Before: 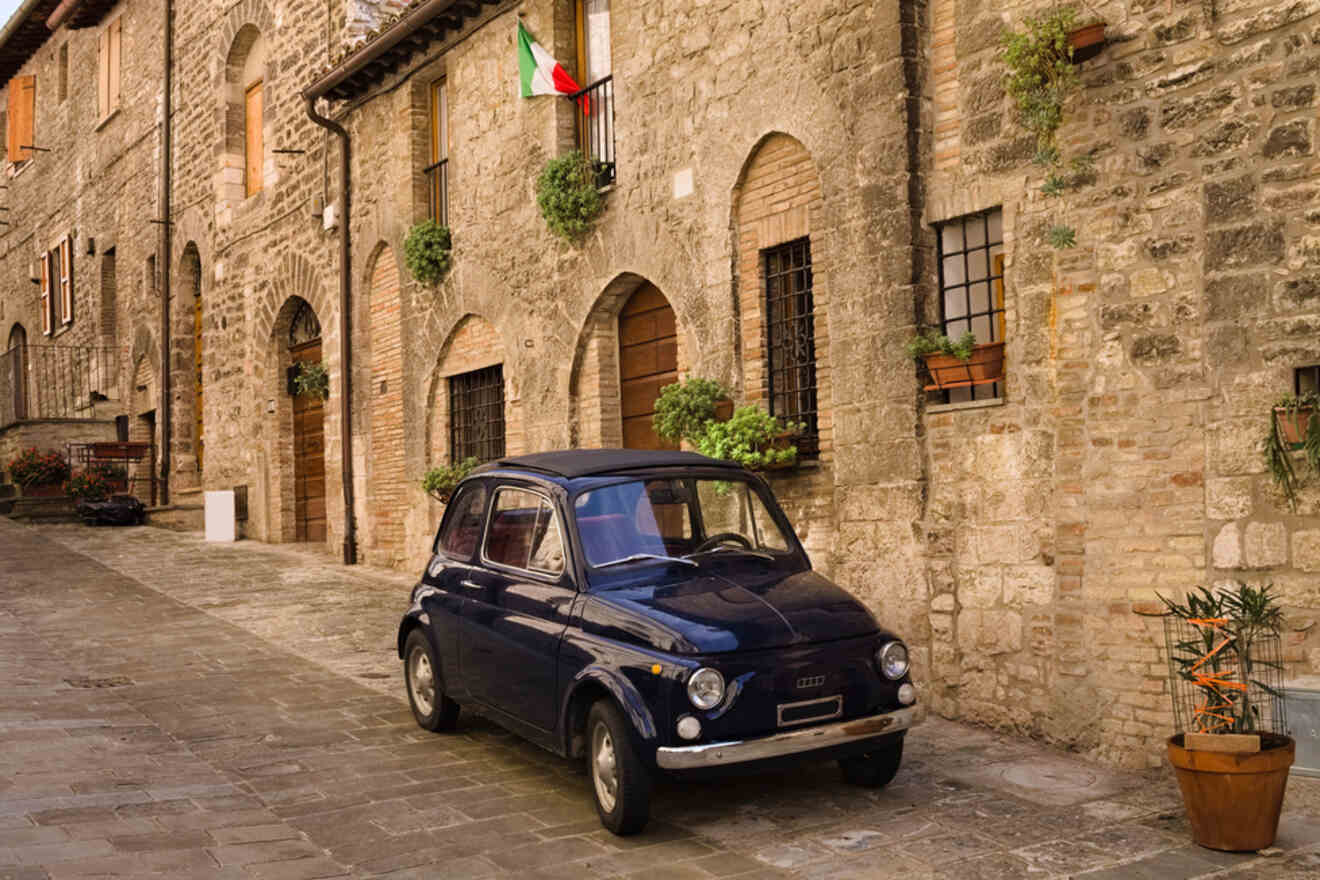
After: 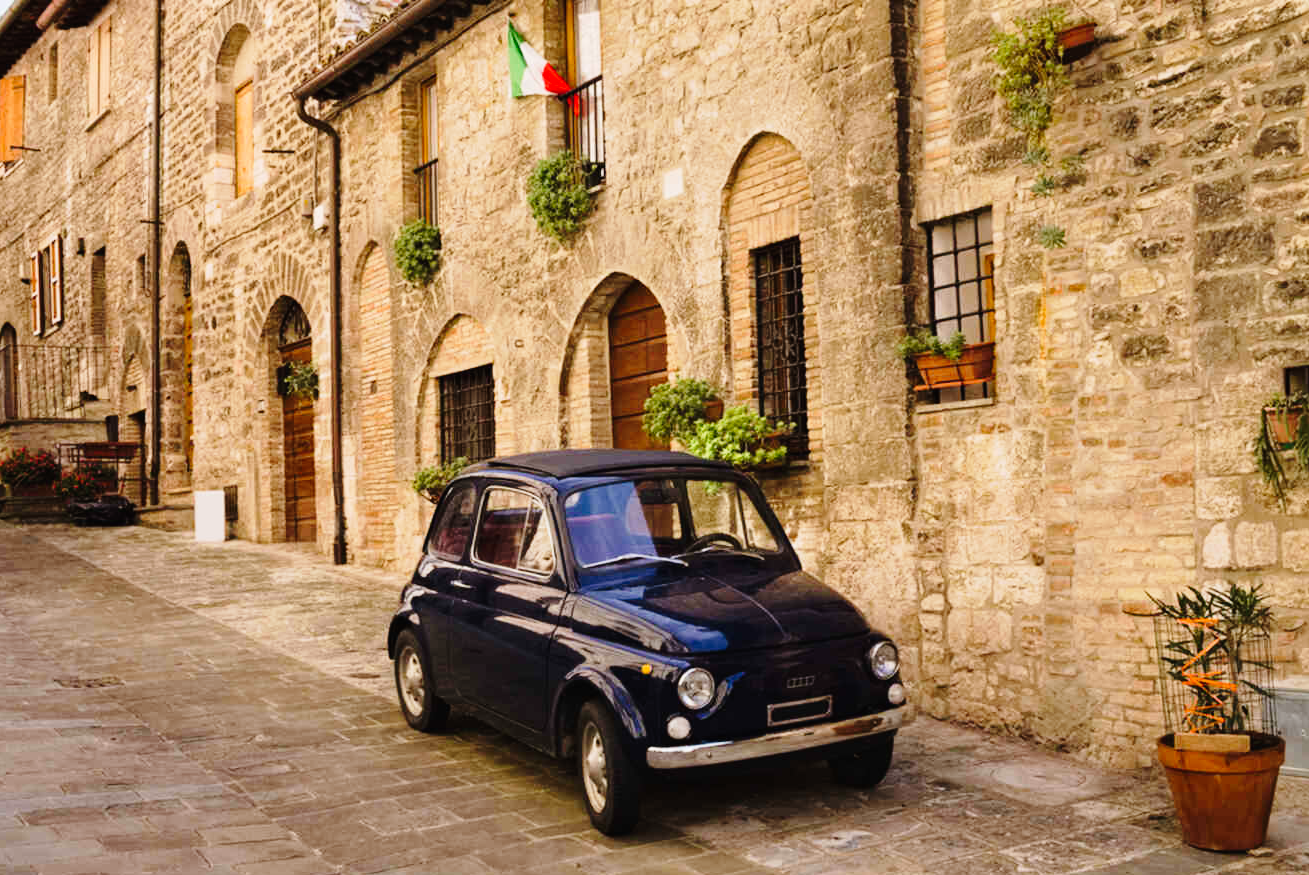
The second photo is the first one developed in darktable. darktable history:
tone curve: curves: ch0 [(0, 0.012) (0.037, 0.03) (0.123, 0.092) (0.19, 0.157) (0.269, 0.27) (0.48, 0.57) (0.595, 0.695) (0.718, 0.823) (0.855, 0.913) (1, 0.982)]; ch1 [(0, 0) (0.243, 0.245) (0.422, 0.415) (0.493, 0.495) (0.508, 0.506) (0.536, 0.542) (0.569, 0.611) (0.611, 0.662) (0.769, 0.807) (1, 1)]; ch2 [(0, 0) (0.249, 0.216) (0.349, 0.321) (0.424, 0.442) (0.476, 0.483) (0.498, 0.499) (0.517, 0.519) (0.532, 0.56) (0.569, 0.624) (0.614, 0.667) (0.706, 0.757) (0.808, 0.809) (0.991, 0.968)], preserve colors none
crop and rotate: left 0.79%, top 0.188%, bottom 0.317%
